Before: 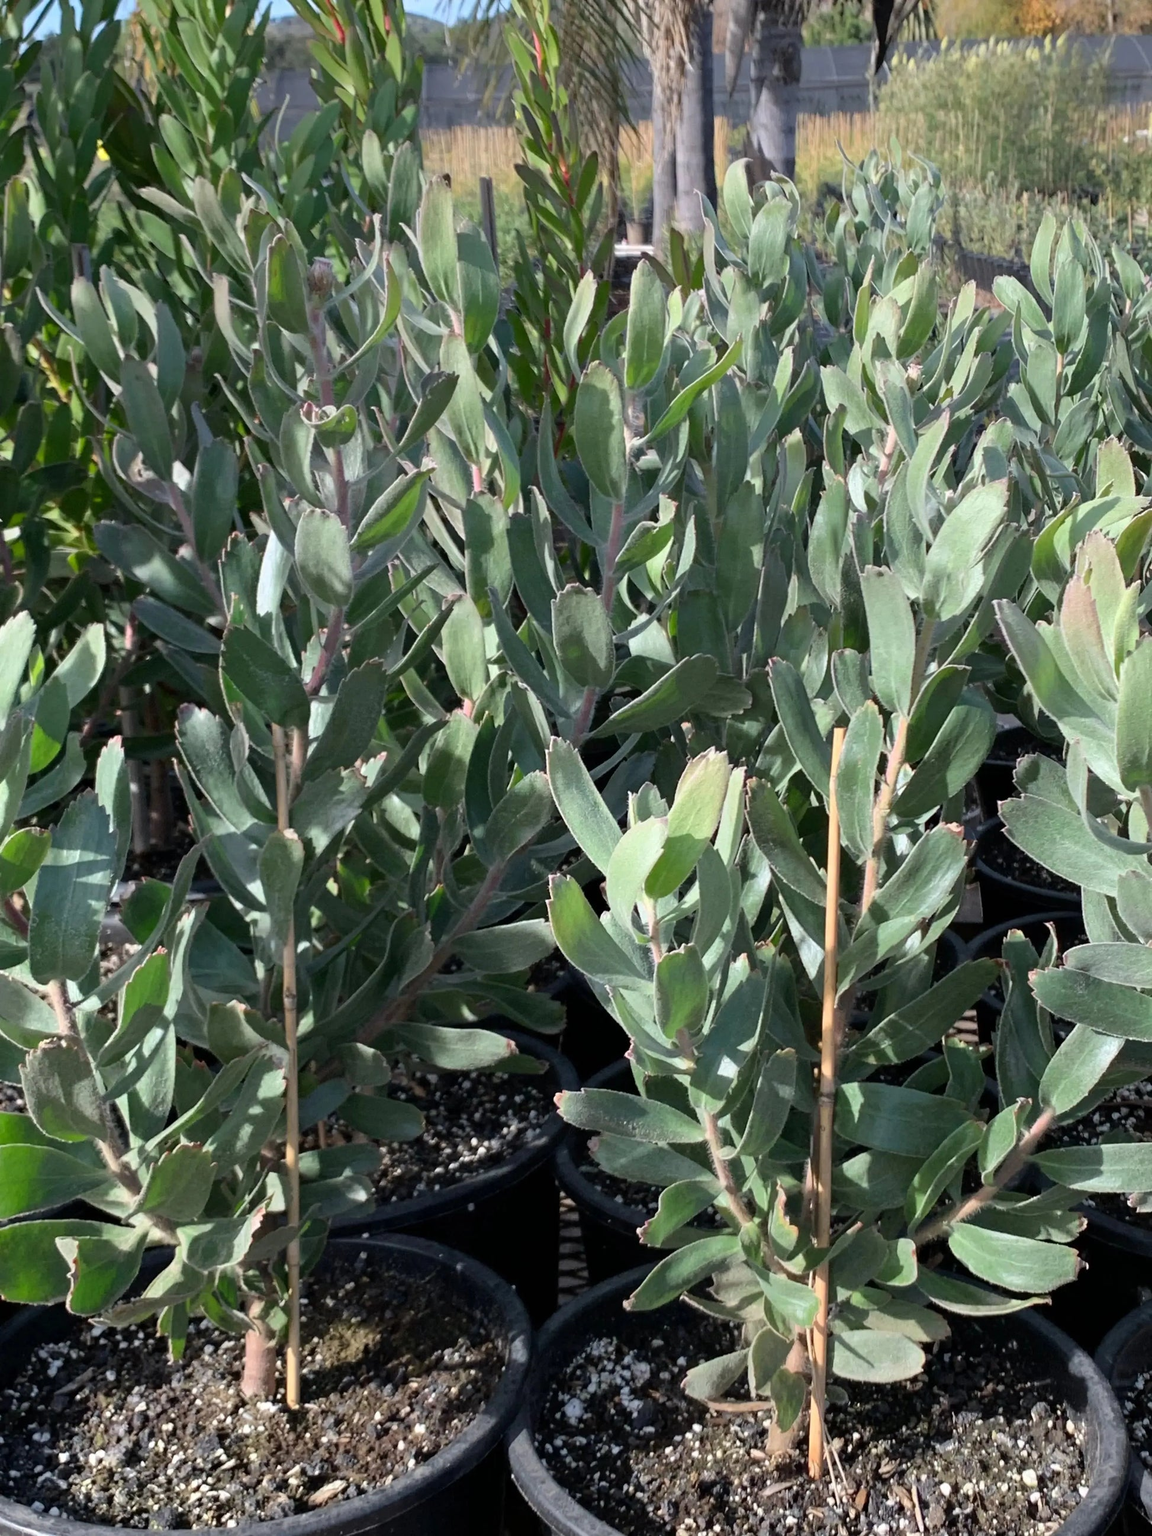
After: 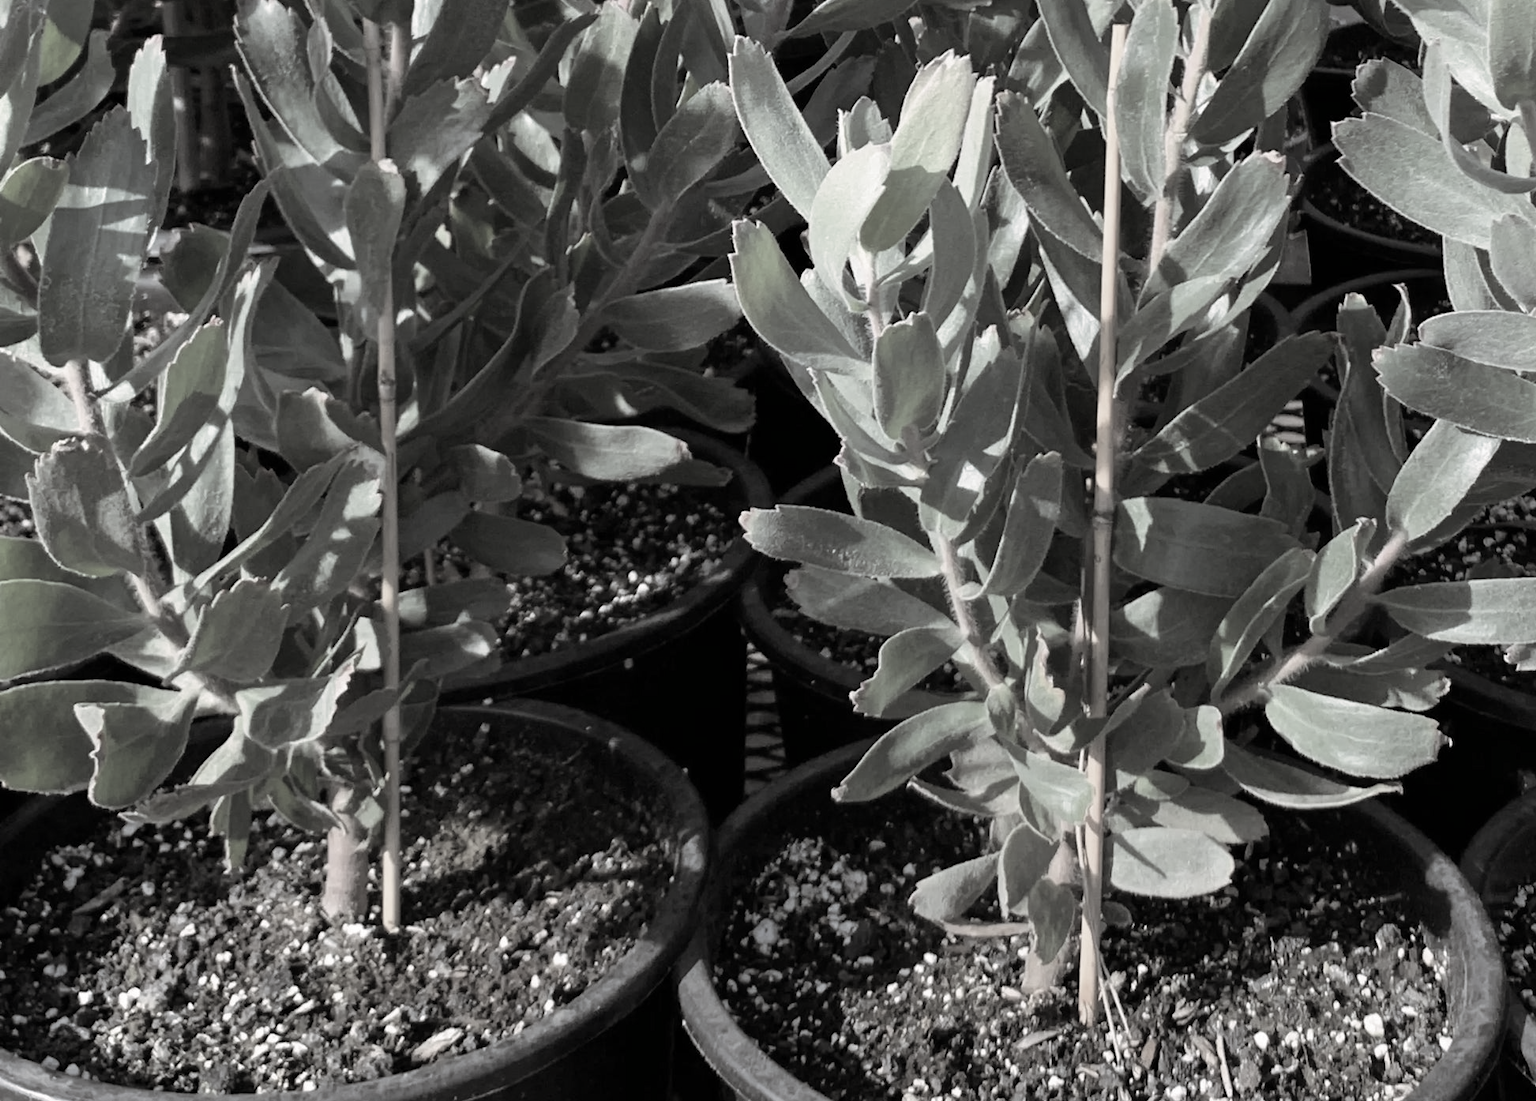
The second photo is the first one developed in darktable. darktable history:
split-toning: shadows › hue 36°, shadows › saturation 0.05, highlights › hue 10.8°, highlights › saturation 0.15, compress 40%
crop and rotate: top 46.237%
color correction: saturation 0.2
